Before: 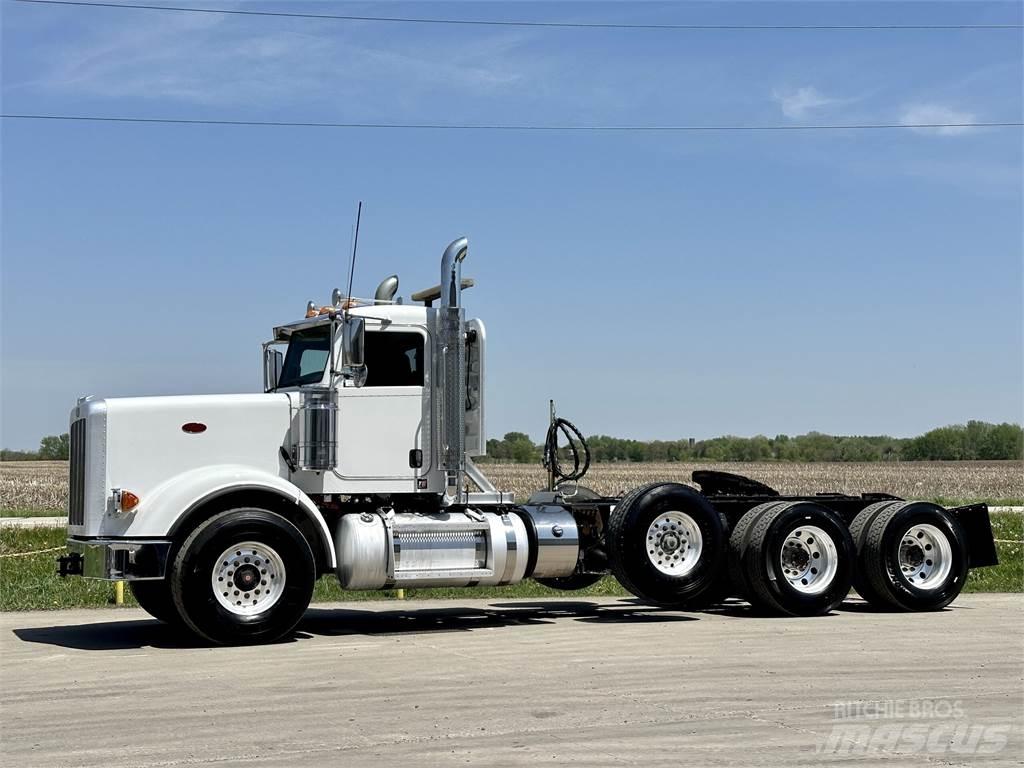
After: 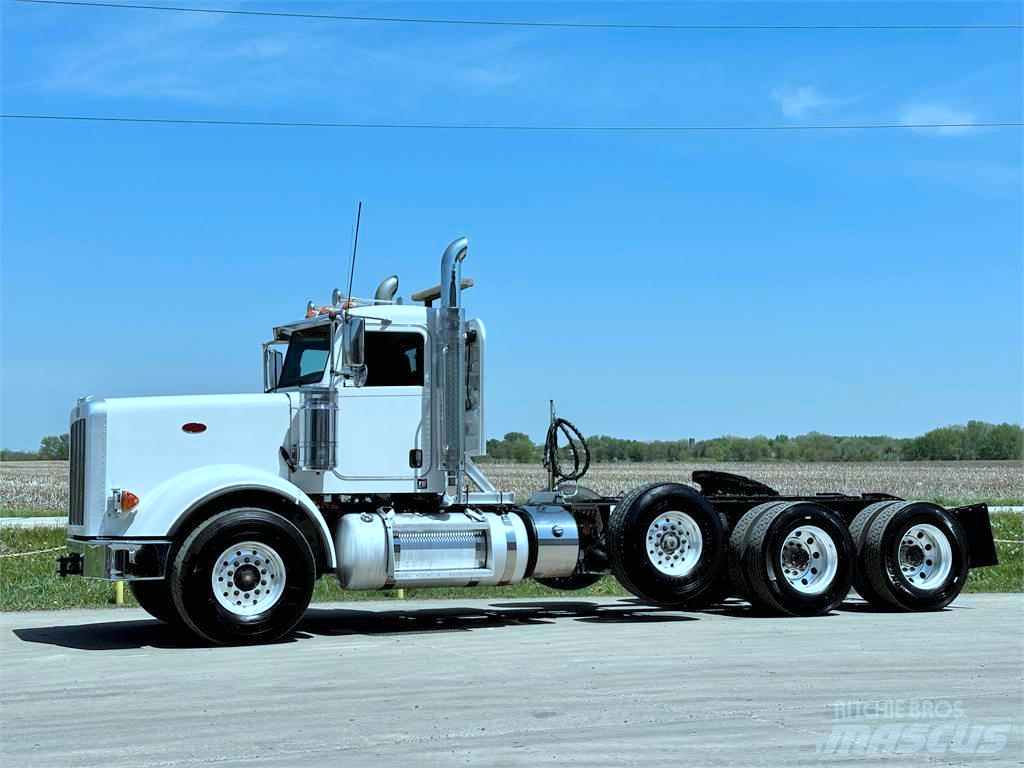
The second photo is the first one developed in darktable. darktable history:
color correction: highlights a* -10.69, highlights b* -19.19
contrast brightness saturation: brightness 0.09, saturation 0.19
color balance: on, module defaults
